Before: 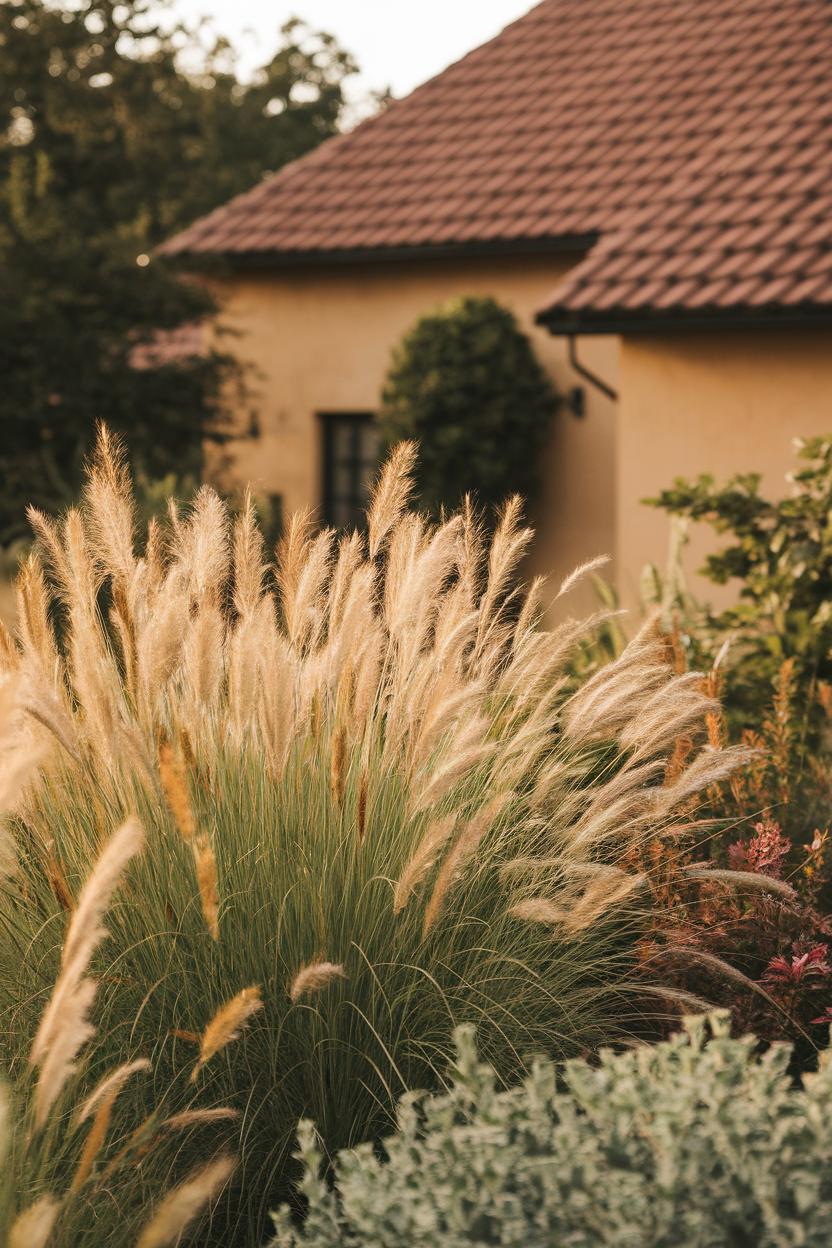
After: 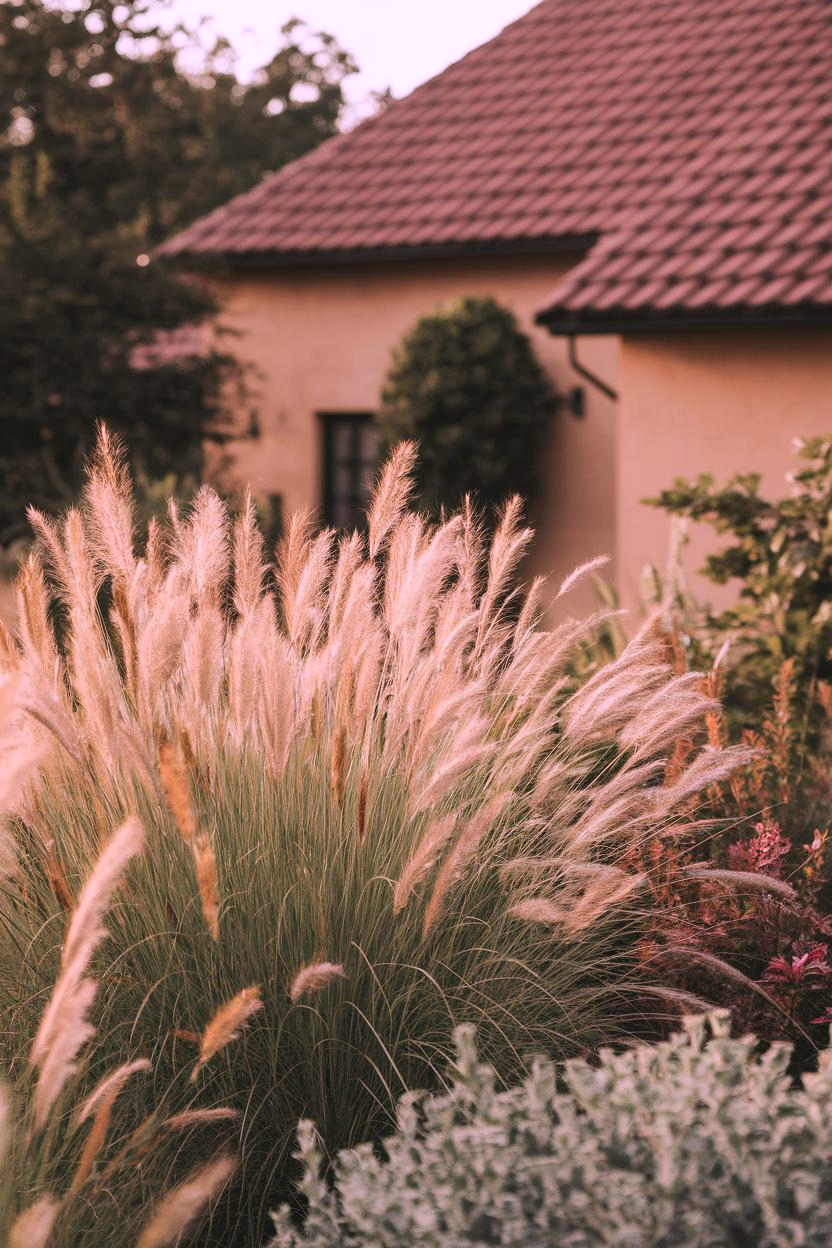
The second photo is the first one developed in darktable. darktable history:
color correction: highlights a* 15.46, highlights b* -20.17
